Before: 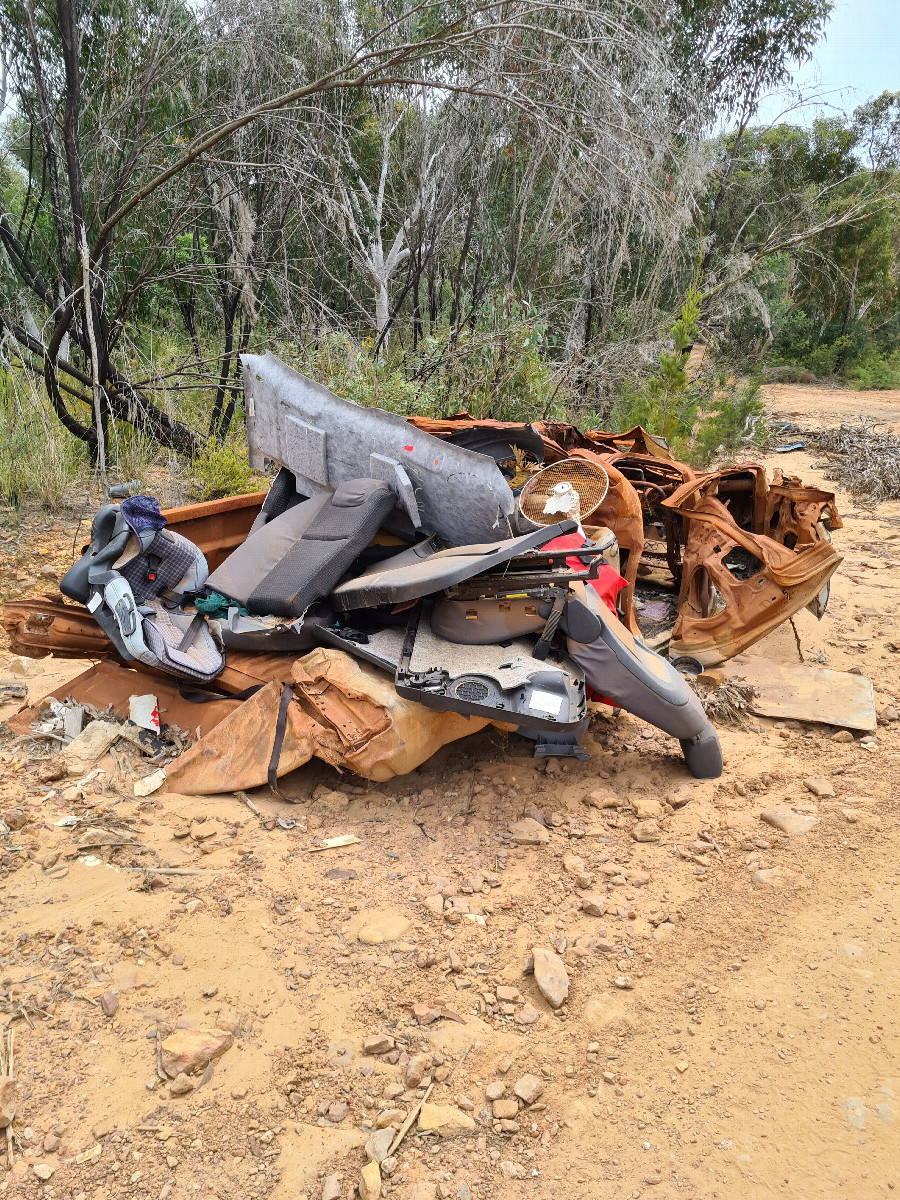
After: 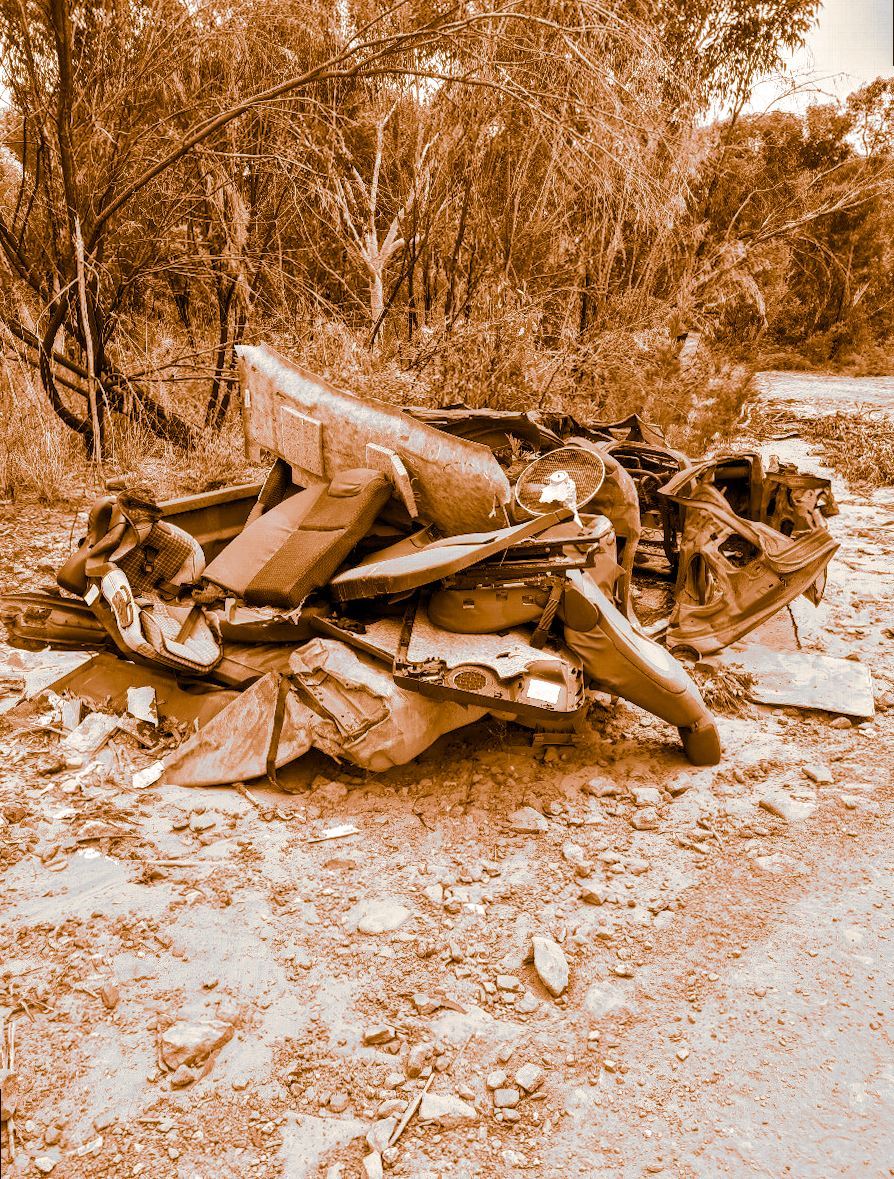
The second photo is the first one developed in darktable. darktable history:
monochrome: on, module defaults
rotate and perspective: rotation -0.45°, automatic cropping original format, crop left 0.008, crop right 0.992, crop top 0.012, crop bottom 0.988
local contrast: detail 130%
white balance: red 1.004, blue 1.096
split-toning: shadows › hue 26°, shadows › saturation 0.92, highlights › hue 40°, highlights › saturation 0.92, balance -63, compress 0%
